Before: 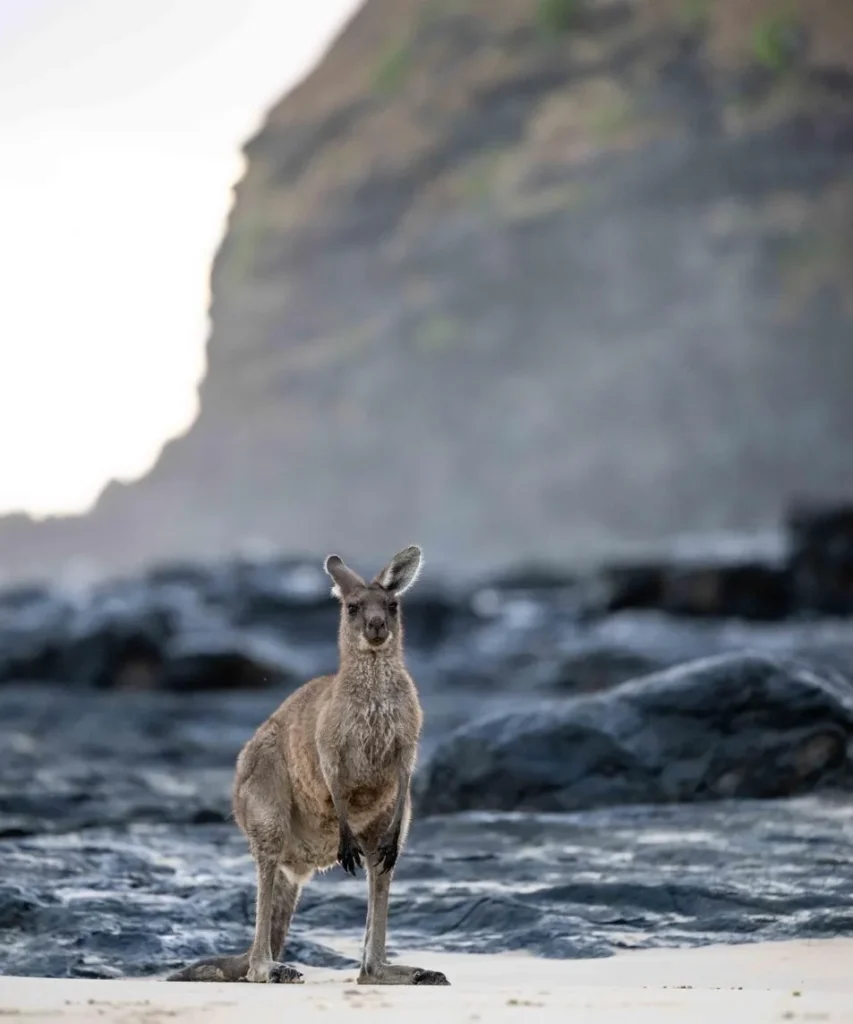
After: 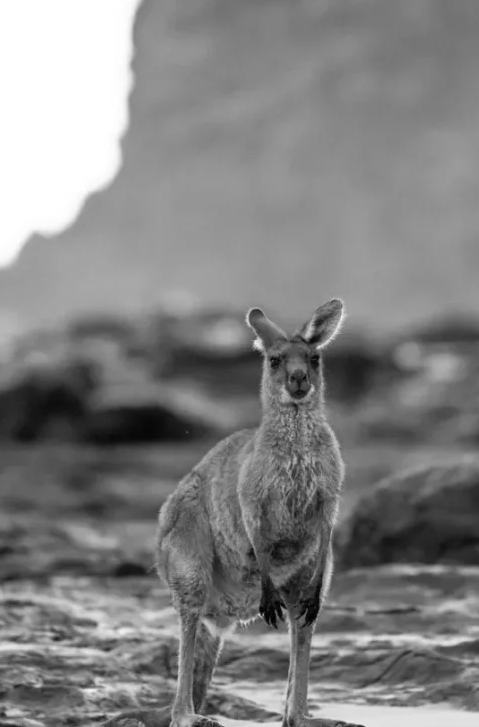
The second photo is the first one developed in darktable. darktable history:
crop: left 9.204%, top 24.164%, right 34.527%, bottom 4.78%
color calibration: output gray [0.25, 0.35, 0.4, 0], illuminant as shot in camera, x 0.369, y 0.376, temperature 4326.46 K, saturation algorithm version 1 (2020)
